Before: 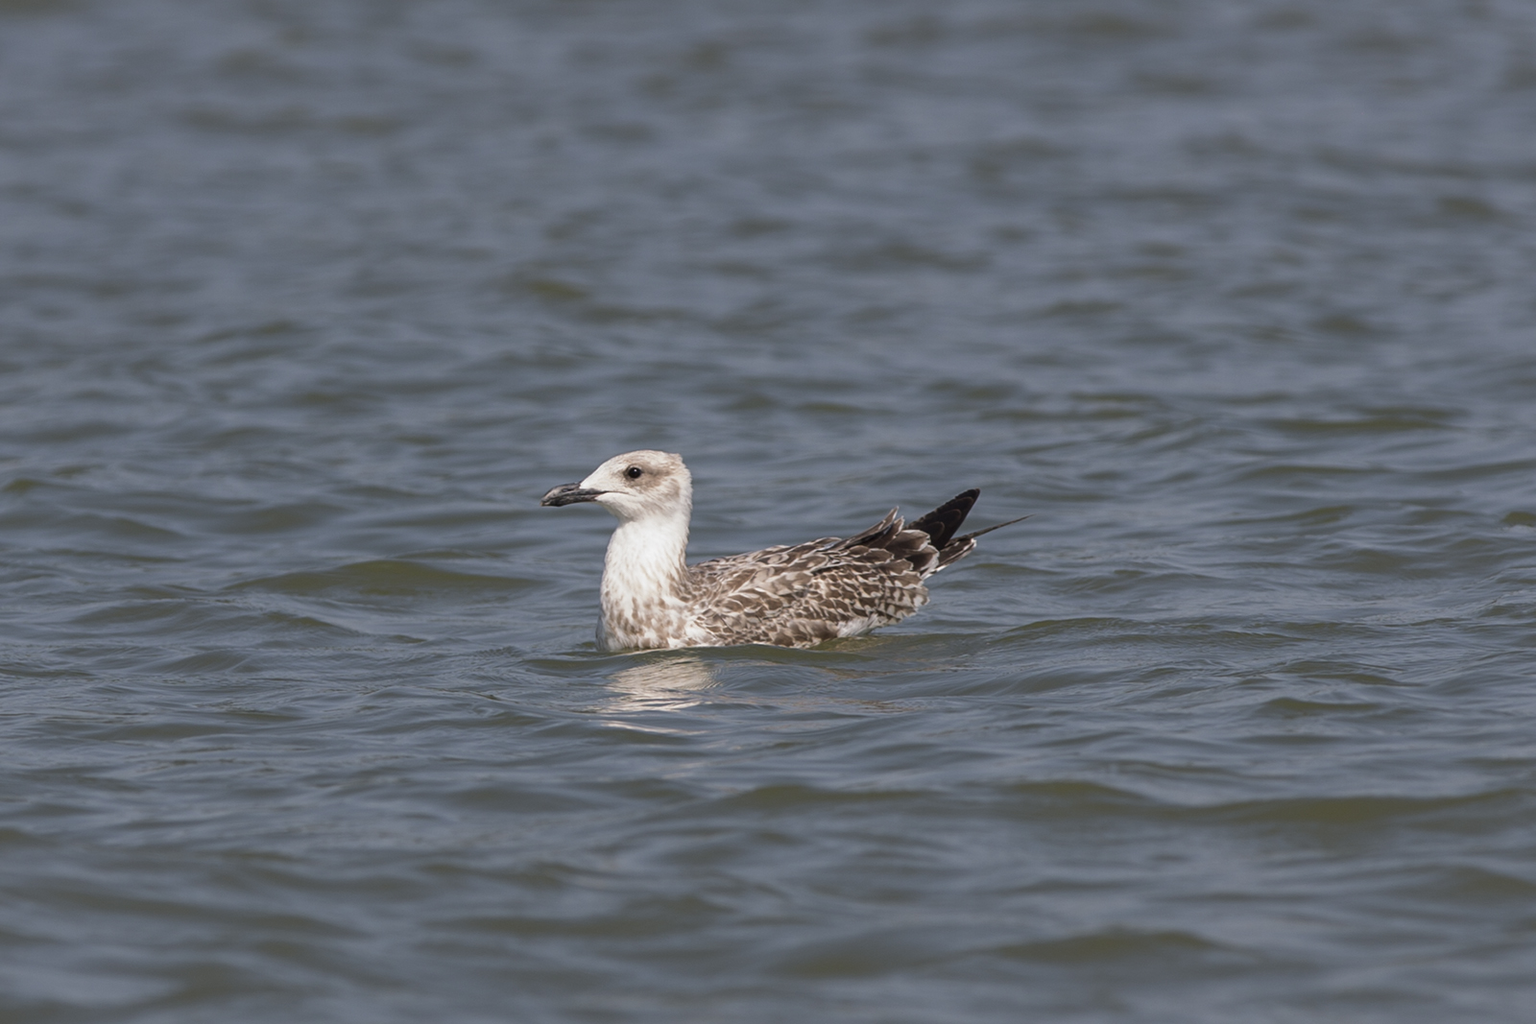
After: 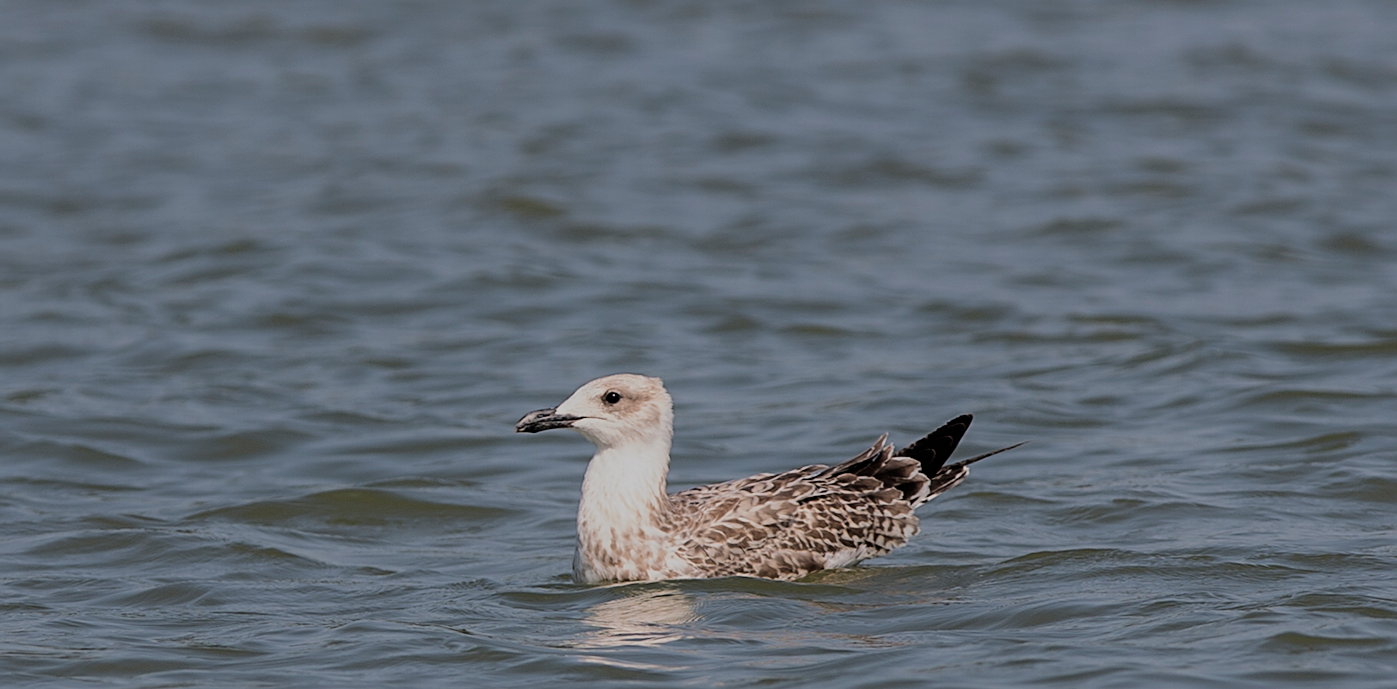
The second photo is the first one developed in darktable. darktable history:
crop: left 3.015%, top 8.969%, right 9.647%, bottom 26.457%
sharpen: on, module defaults
filmic rgb: black relative exposure -6.15 EV, white relative exposure 6.96 EV, hardness 2.23, color science v6 (2022)
